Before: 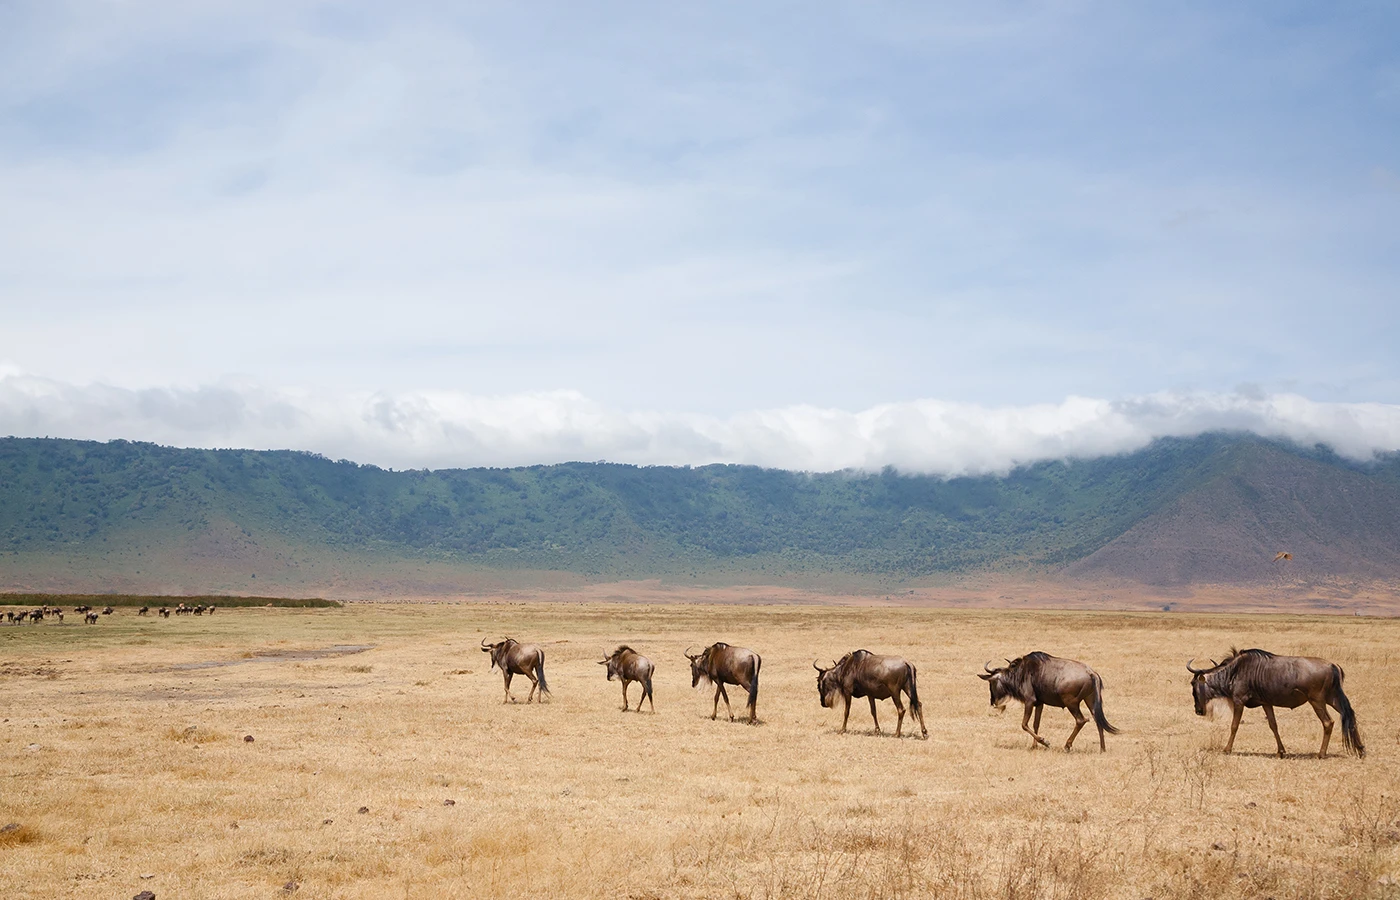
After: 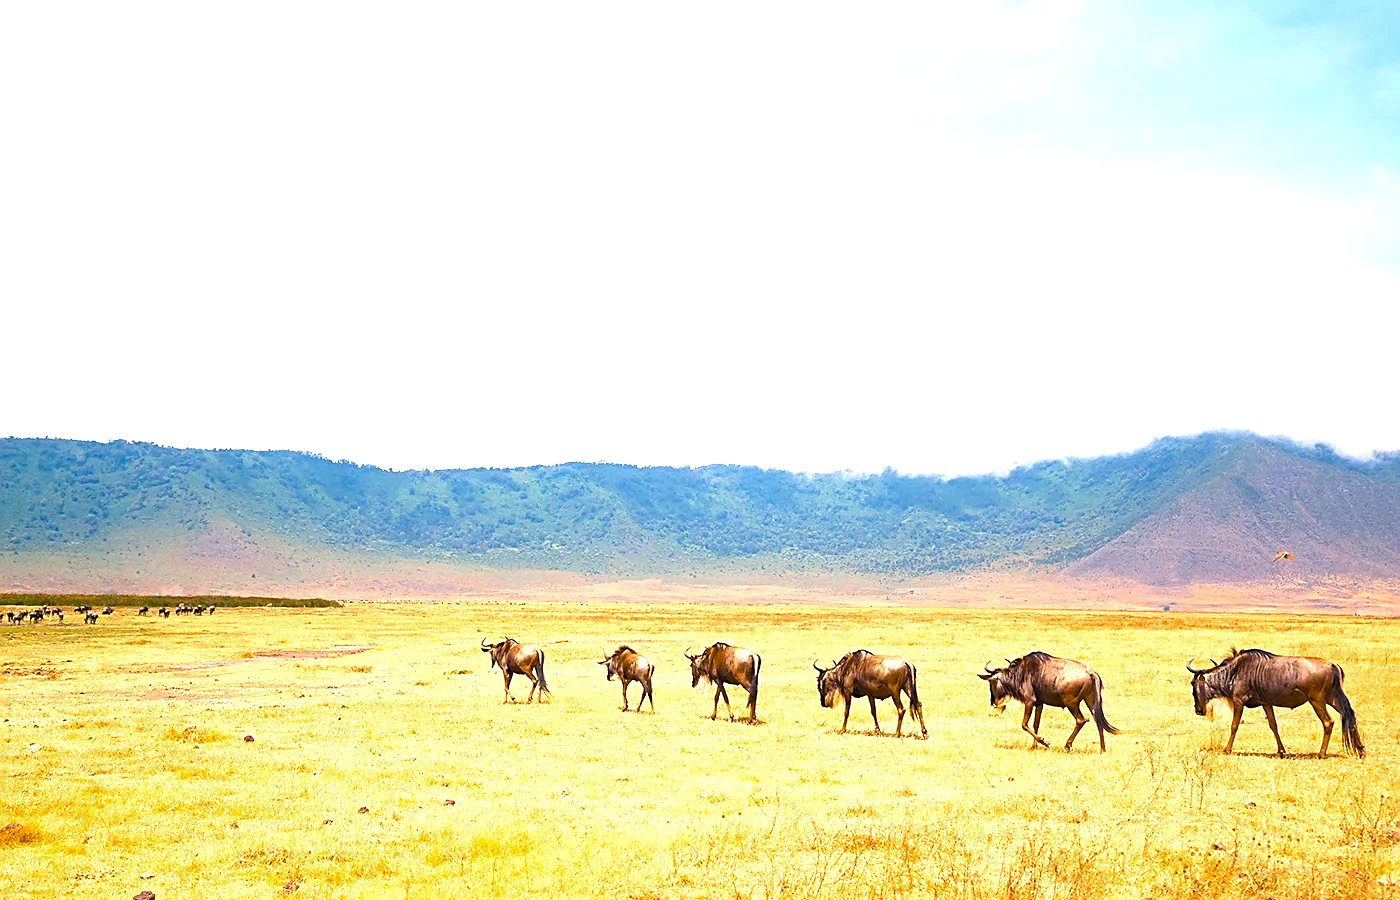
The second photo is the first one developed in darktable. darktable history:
color balance rgb: shadows lift › chroma 0.728%, shadows lift › hue 112.03°, power › chroma 0.48%, power › hue 262.84°, highlights gain › chroma 2.057%, highlights gain › hue 63.45°, linear chroma grading › global chroma 20.497%, perceptual saturation grading › global saturation 30.908%, perceptual brilliance grading › global brilliance 17.861%
sharpen: on, module defaults
exposure: black level correction 0, exposure 0.703 EV, compensate highlight preservation false
